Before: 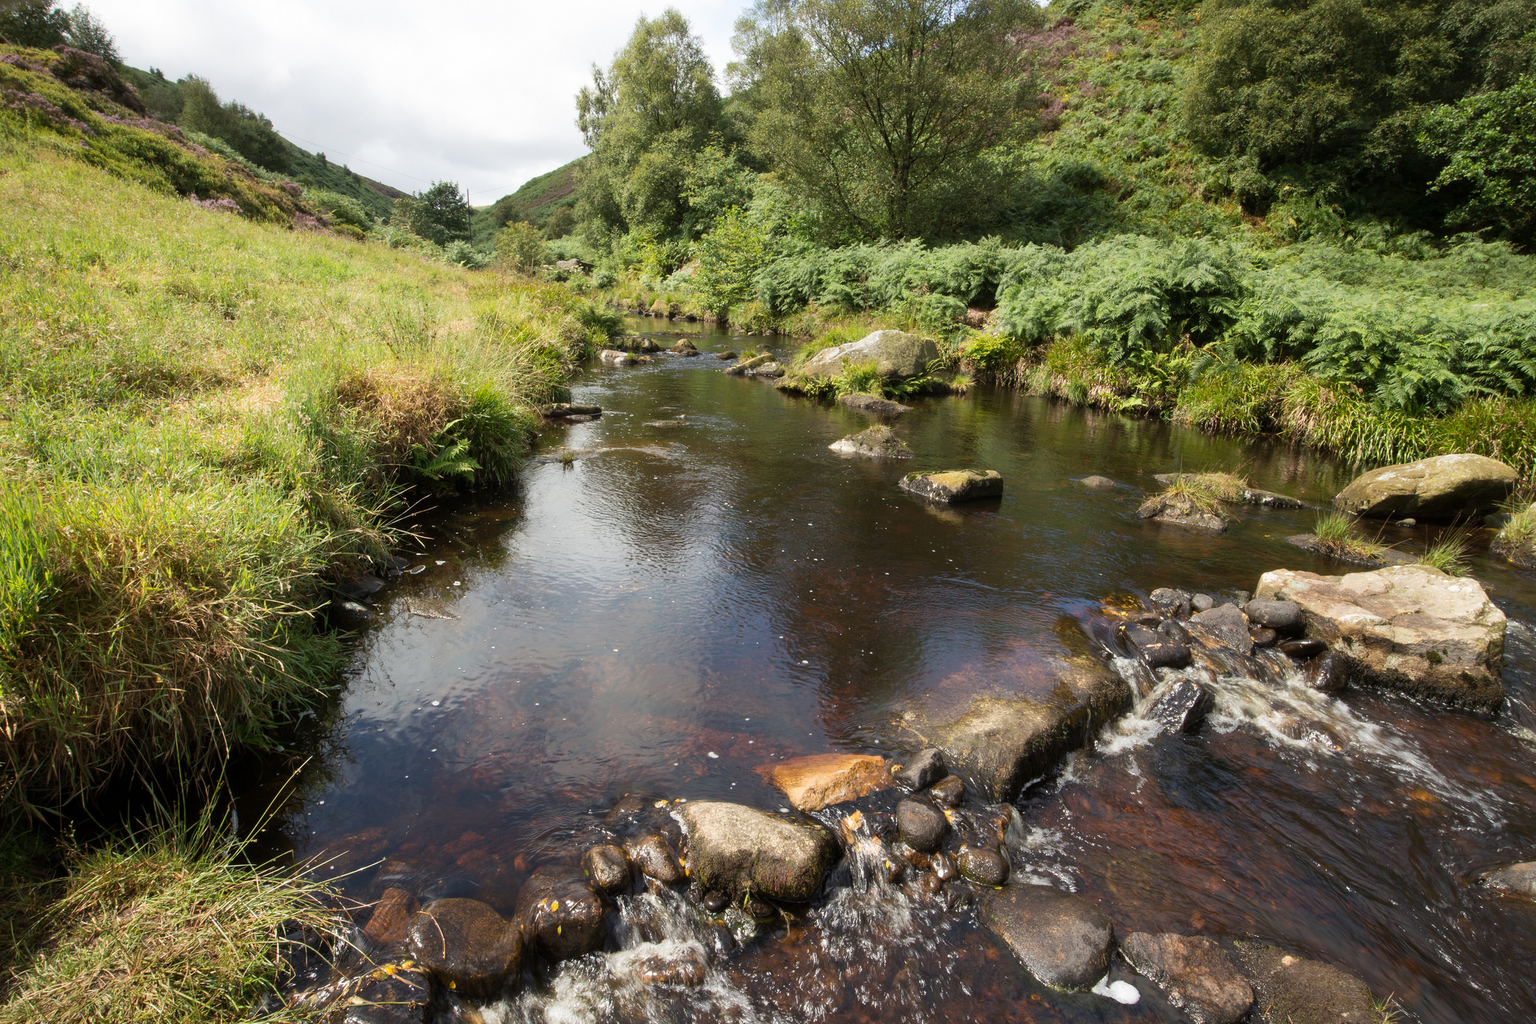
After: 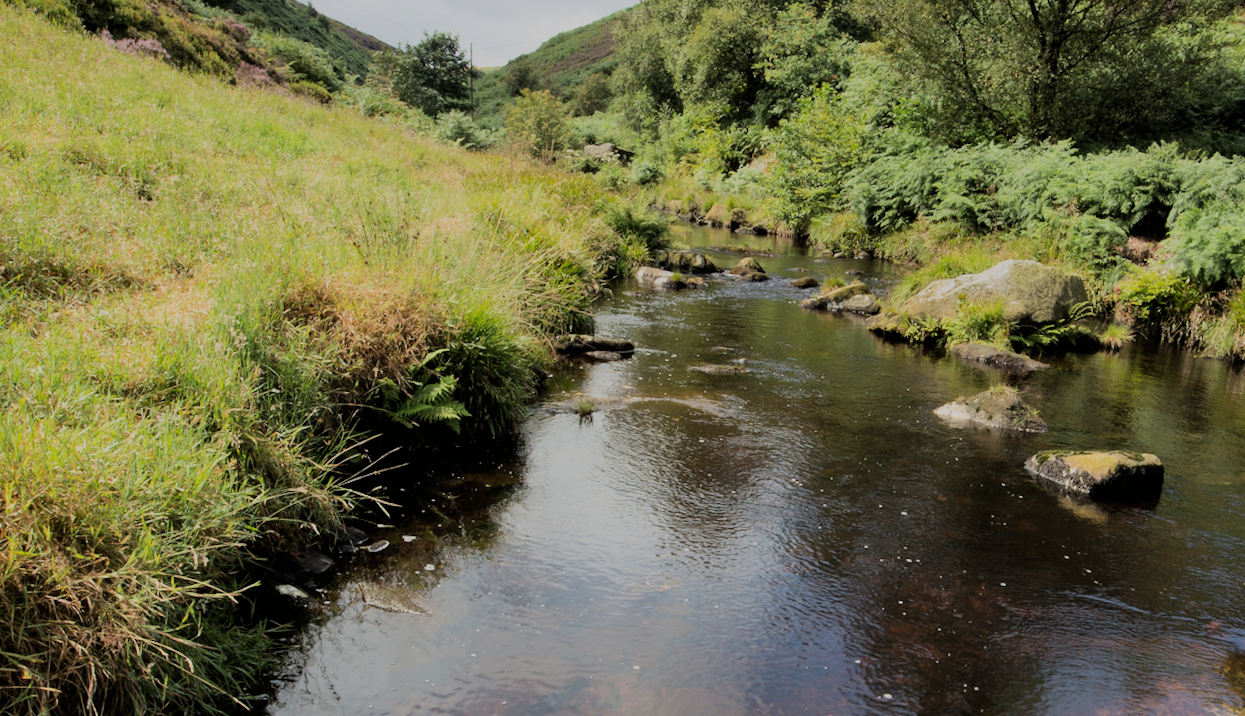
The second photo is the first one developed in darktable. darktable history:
filmic rgb: black relative exposure -6.15 EV, white relative exposure 6.96 EV, hardness 2.23, color science v6 (2022)
crop and rotate: angle -4.99°, left 2.122%, top 6.945%, right 27.566%, bottom 30.519%
shadows and highlights: shadows 30.86, highlights 0, soften with gaussian
rotate and perspective: rotation -2°, crop left 0.022, crop right 0.978, crop top 0.049, crop bottom 0.951
